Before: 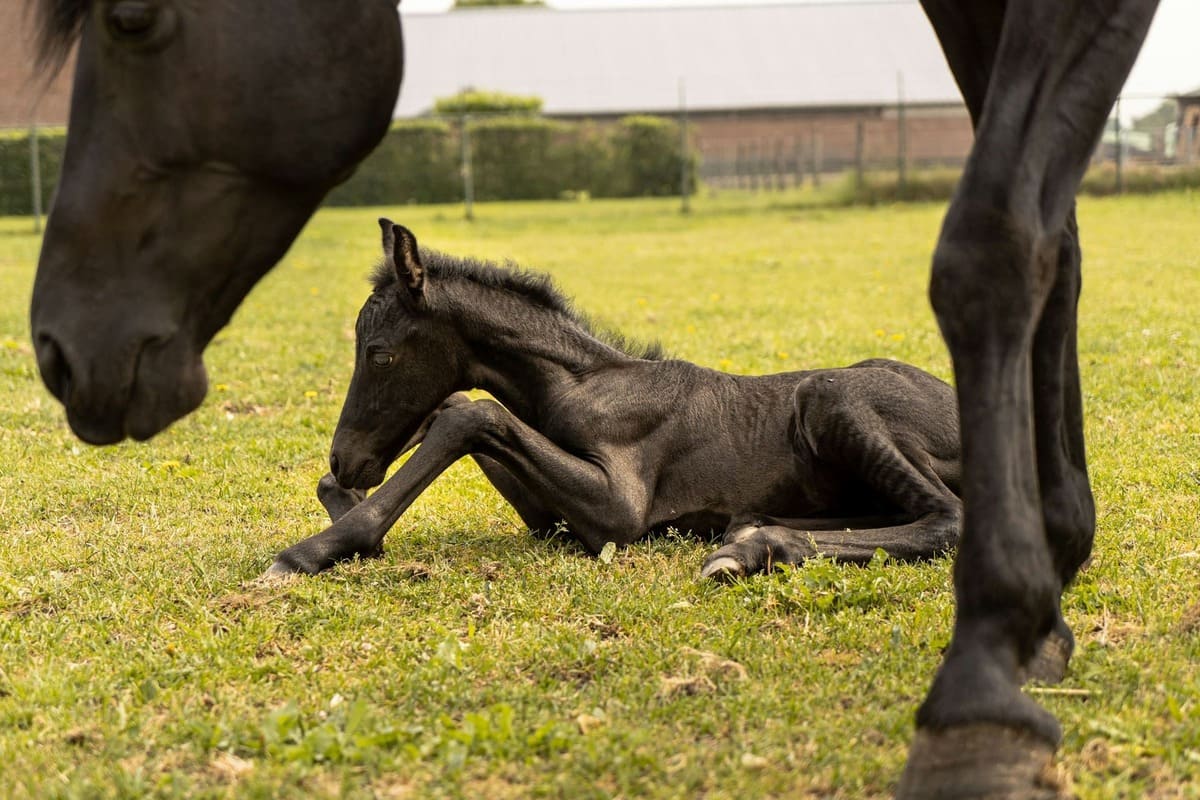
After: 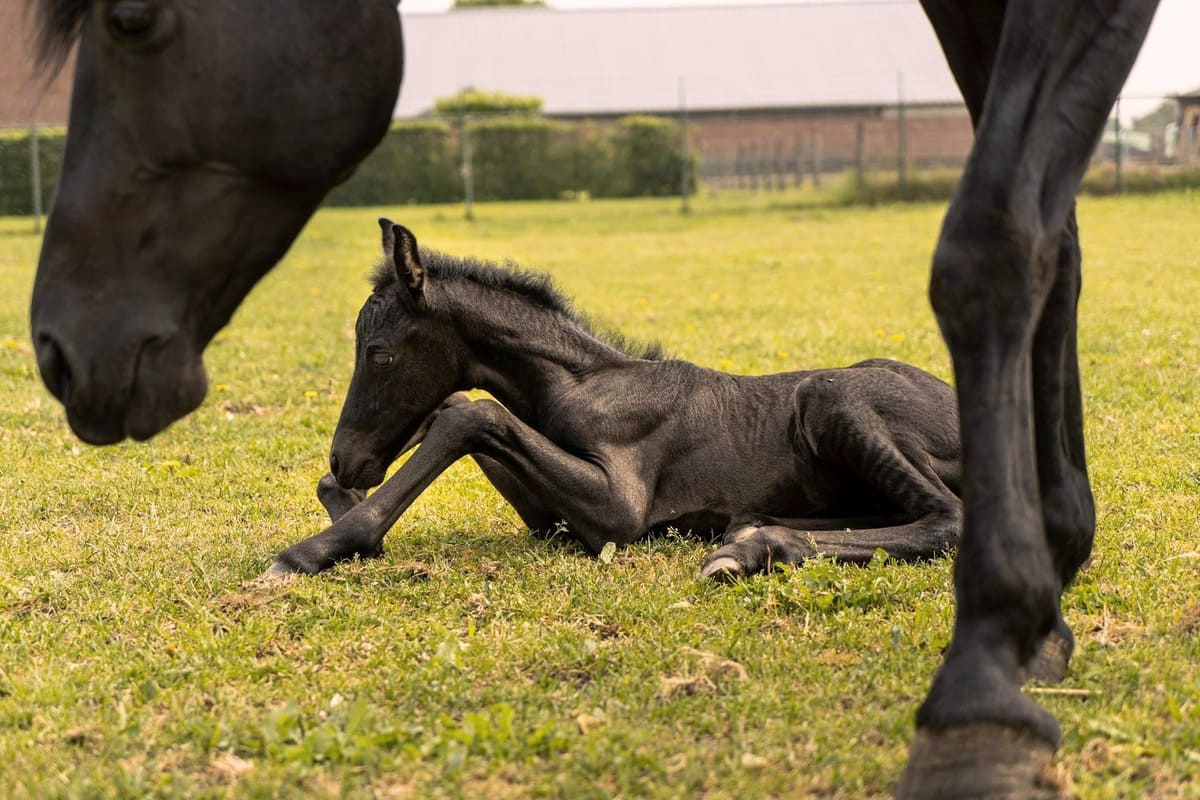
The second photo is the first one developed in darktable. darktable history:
exposure: exposure -0.021 EV, compensate highlight preservation false
color balance rgb: shadows lift › chroma 1.41%, shadows lift › hue 260°, power › chroma 0.5%, power › hue 260°, highlights gain › chroma 1%, highlights gain › hue 27°, saturation formula JzAzBz (2021)
